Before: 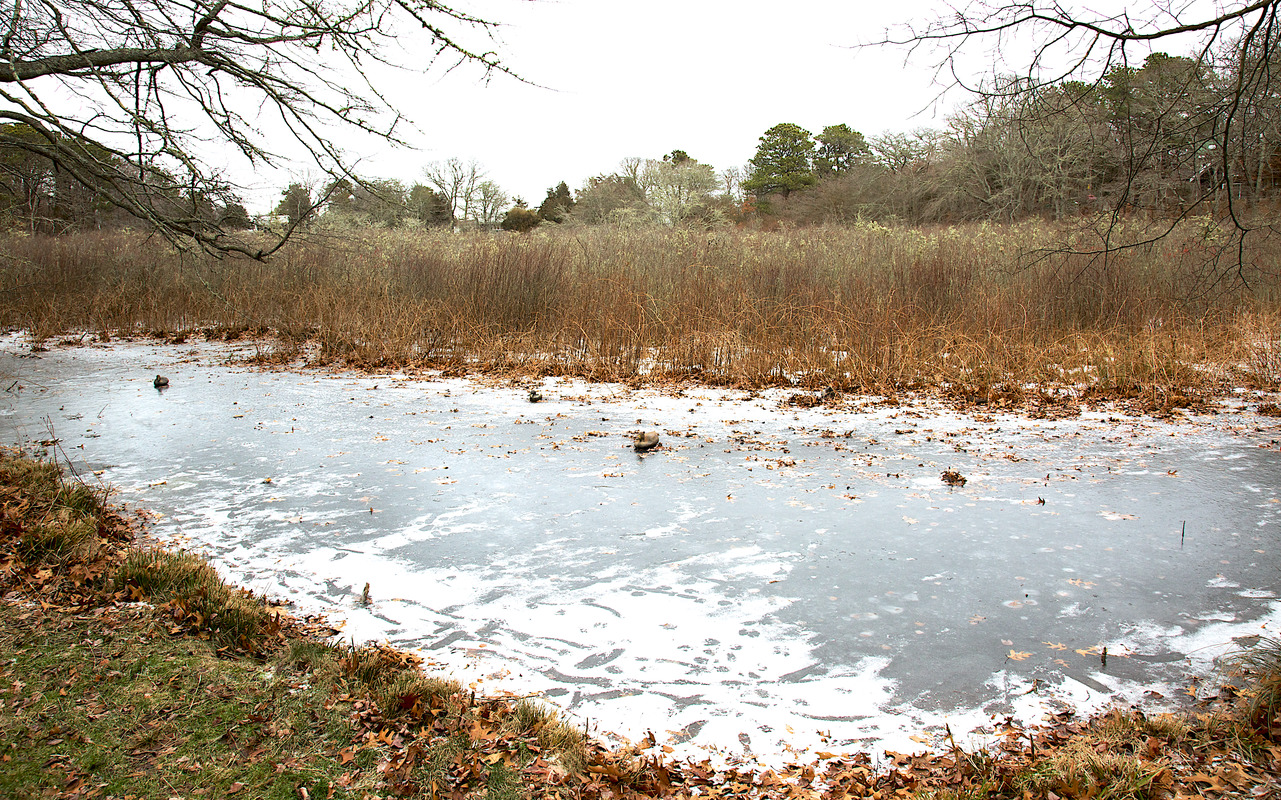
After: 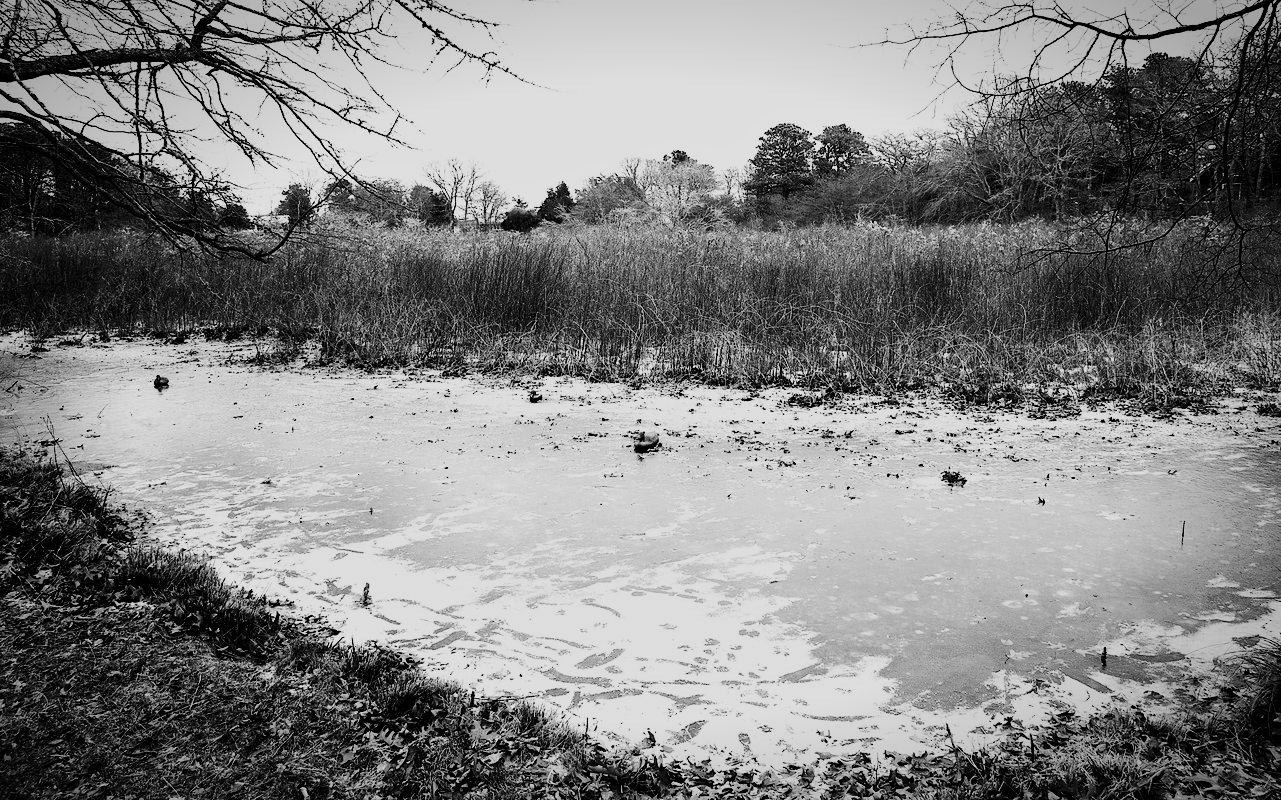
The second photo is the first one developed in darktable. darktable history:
filmic rgb: black relative exposure -7.65 EV, white relative exposure 4.56 EV, hardness 3.61, contrast 1.05
monochrome: a -74.22, b 78.2
vignetting: automatic ratio true
contrast brightness saturation: contrast 0.19, brightness -0.24, saturation 0.11
tone equalizer: -8 EV -0.75 EV, -7 EV -0.7 EV, -6 EV -0.6 EV, -5 EV -0.4 EV, -3 EV 0.4 EV, -2 EV 0.6 EV, -1 EV 0.7 EV, +0 EV 0.75 EV, edges refinement/feathering 500, mask exposure compensation -1.57 EV, preserve details no
